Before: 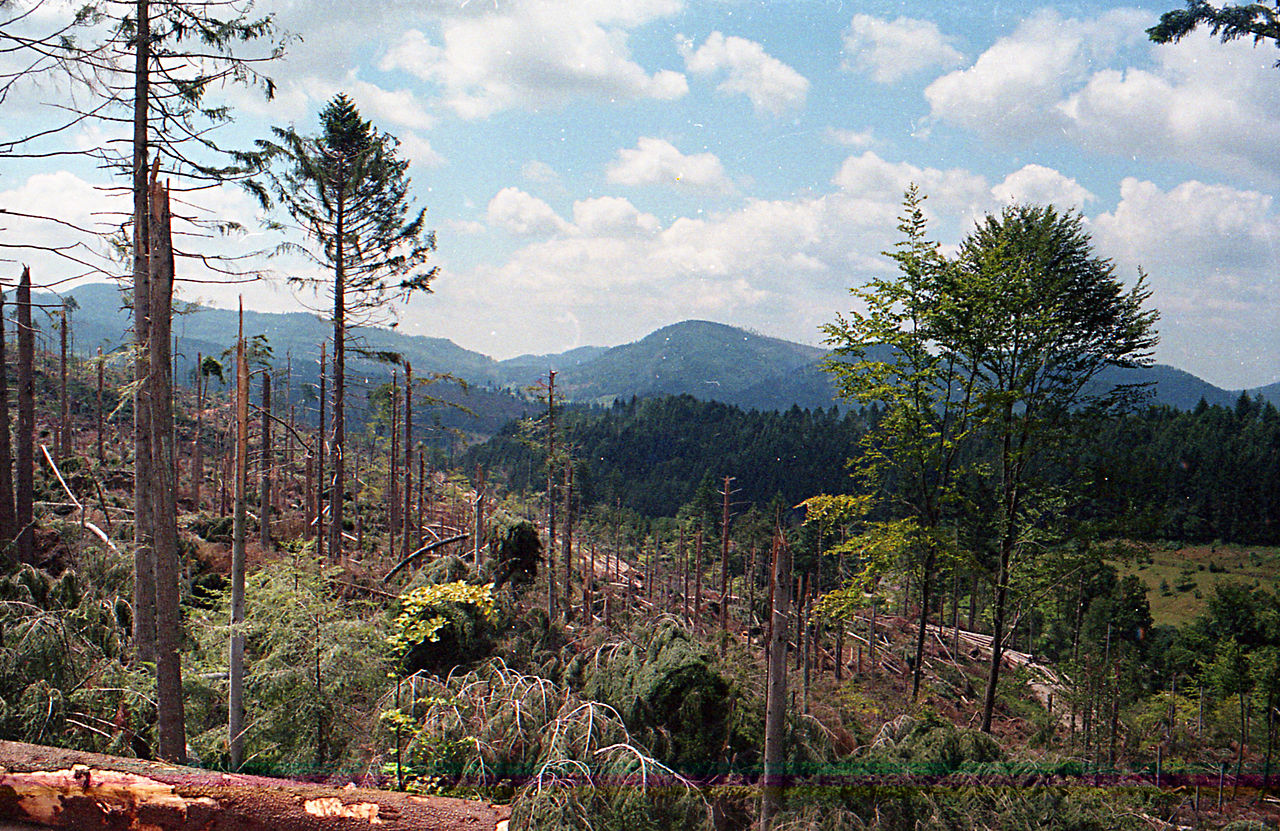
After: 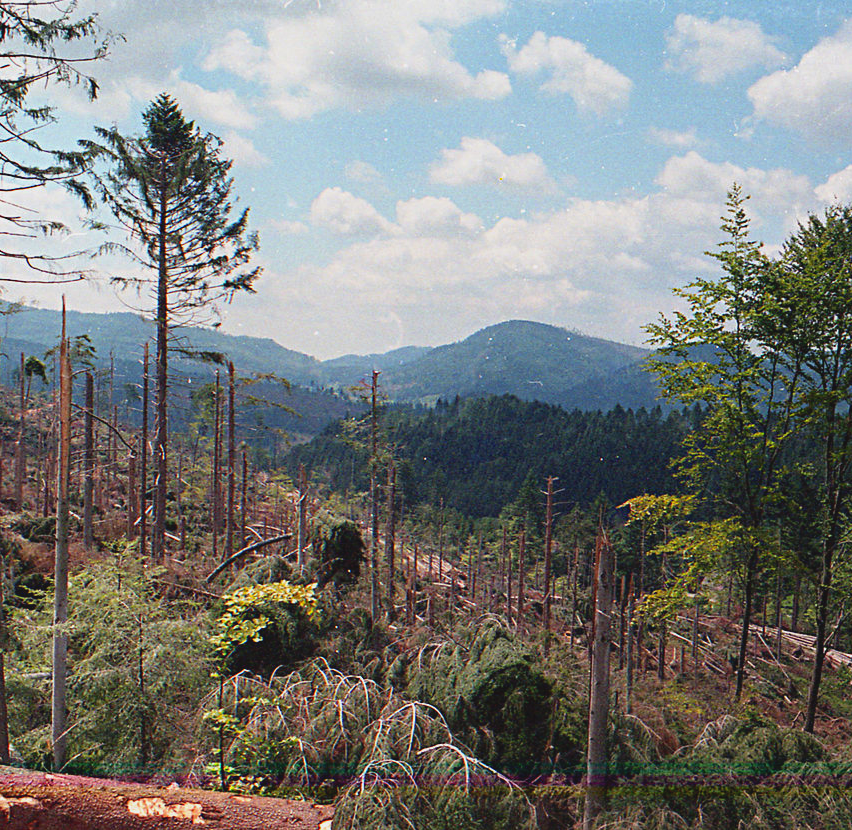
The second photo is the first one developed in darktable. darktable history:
crop and rotate: left 13.88%, right 19.543%
contrast brightness saturation: contrast -0.112
tone equalizer: on, module defaults
